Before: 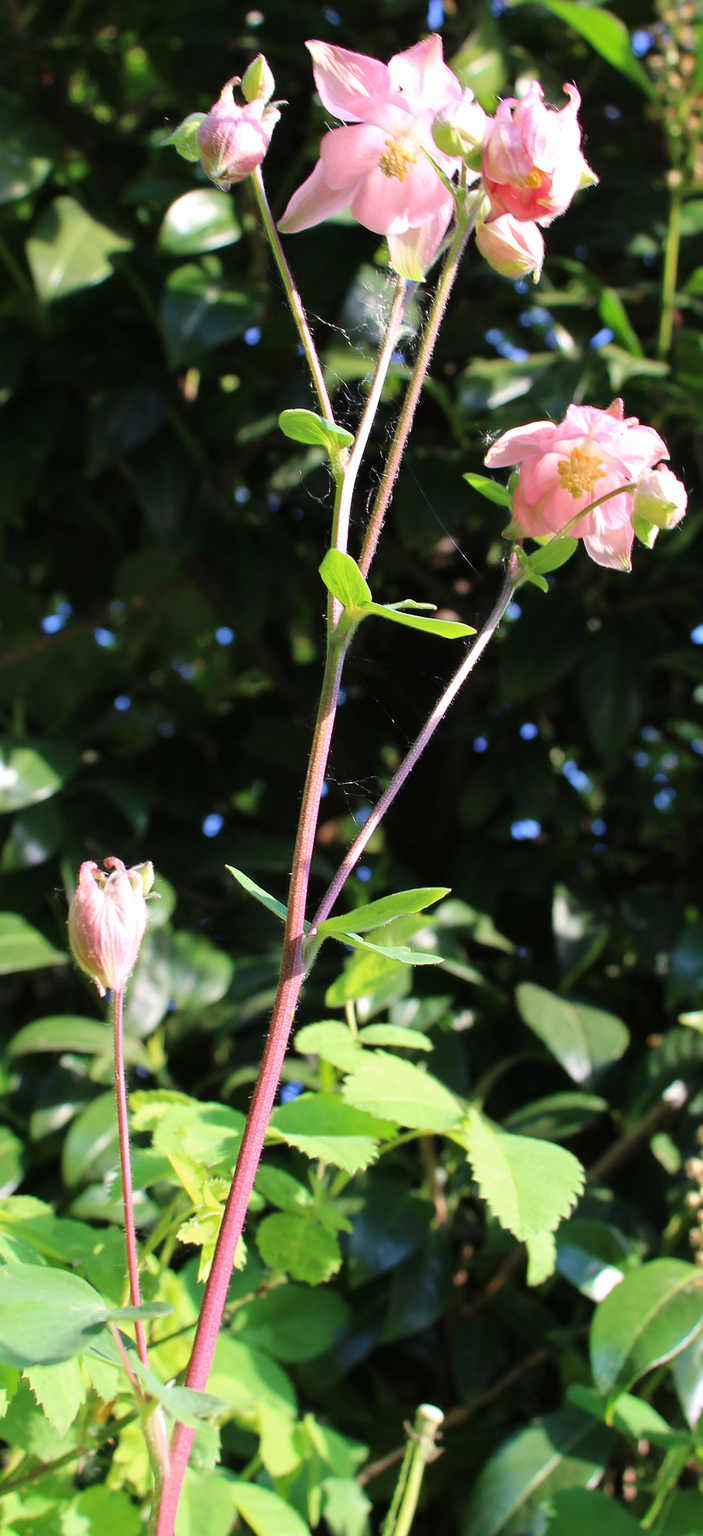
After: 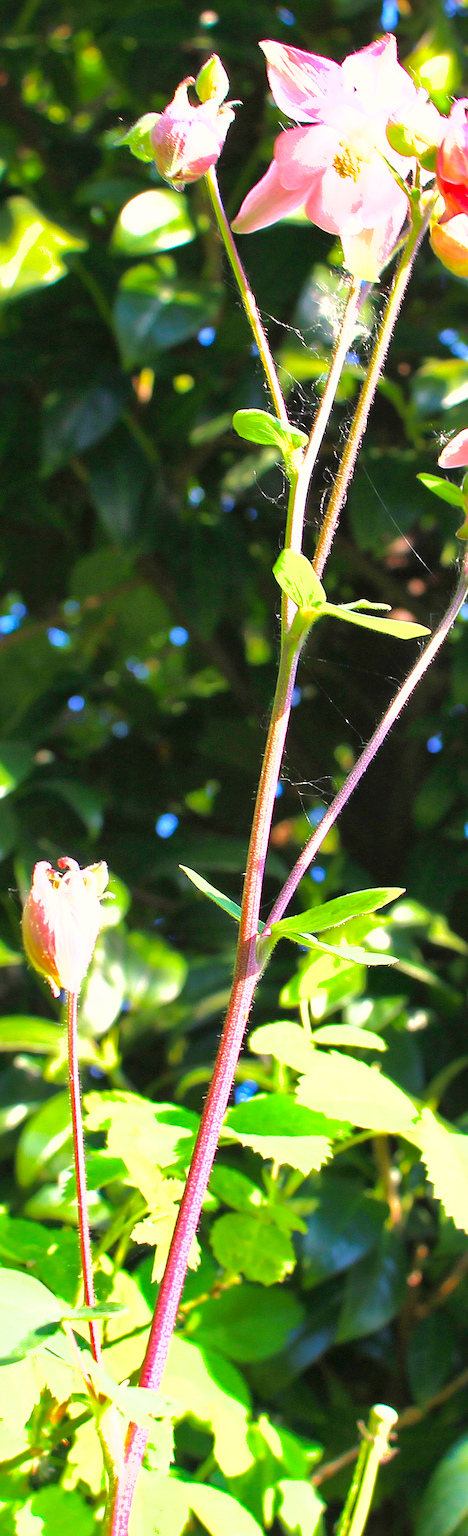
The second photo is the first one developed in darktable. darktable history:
sharpen: on, module defaults
color balance rgb: highlights gain › chroma 3.021%, highlights gain › hue 71.53°, linear chroma grading › global chroma 14.483%, perceptual saturation grading › global saturation 14.57%
exposure: black level correction 0, exposure 1 EV, compensate highlight preservation false
shadows and highlights: on, module defaults
crop and rotate: left 6.673%, right 26.712%
